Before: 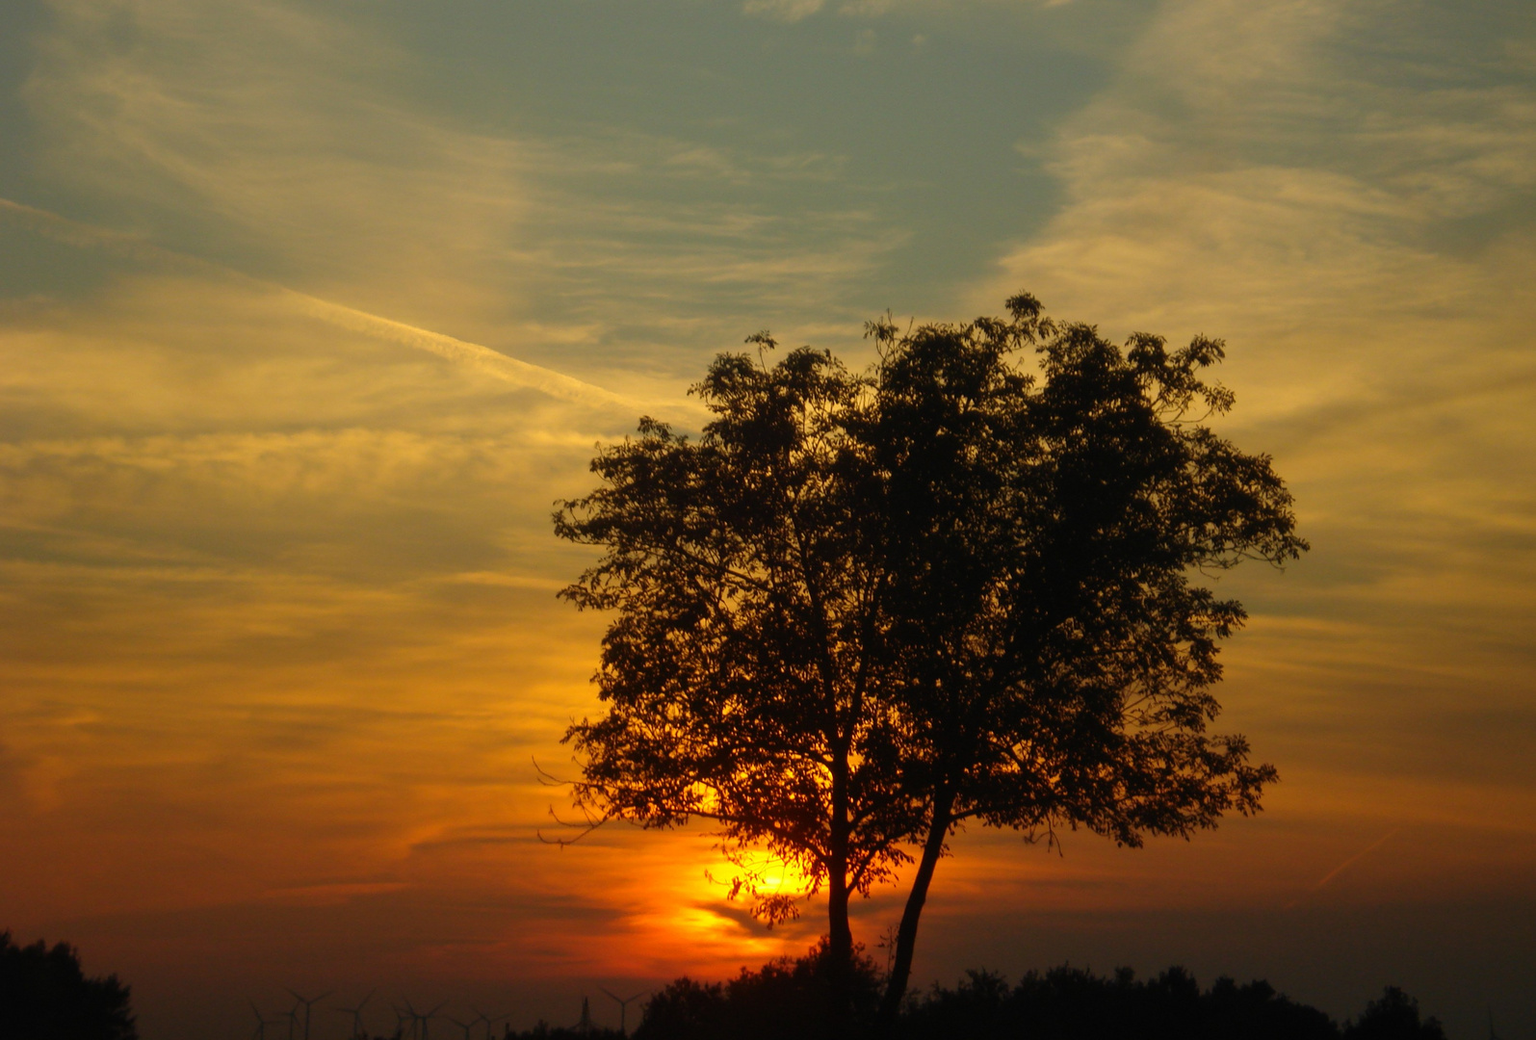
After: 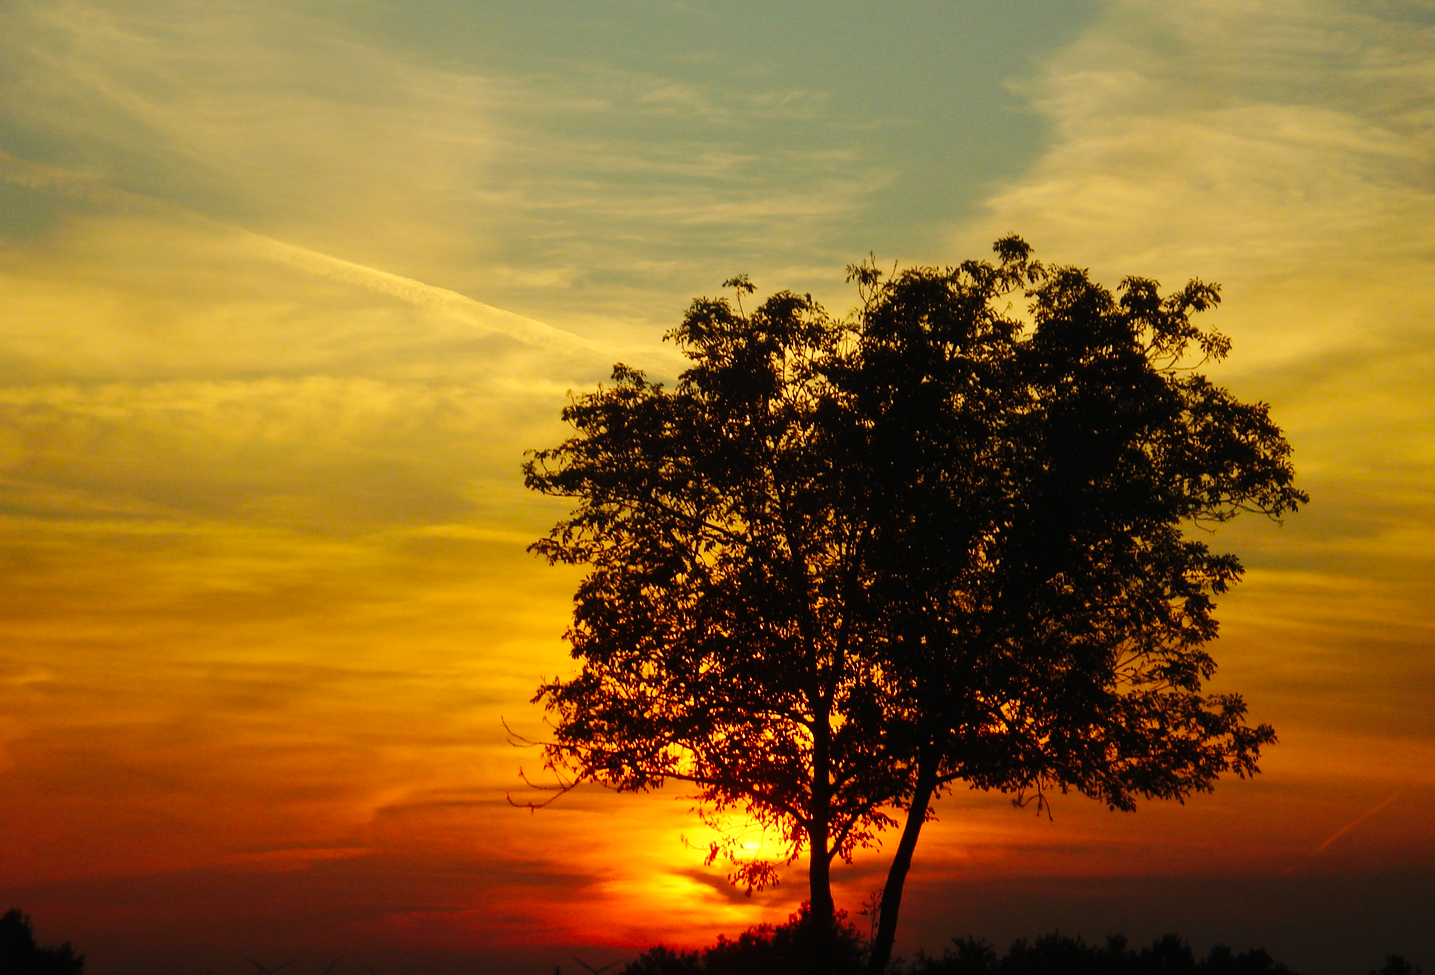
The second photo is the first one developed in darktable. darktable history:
base curve: curves: ch0 [(0, 0) (0.036, 0.025) (0.121, 0.166) (0.206, 0.329) (0.605, 0.79) (1, 1)], preserve colors none
sharpen: radius 1.001
crop: left 3.237%, top 6.41%, right 6.77%, bottom 3.31%
